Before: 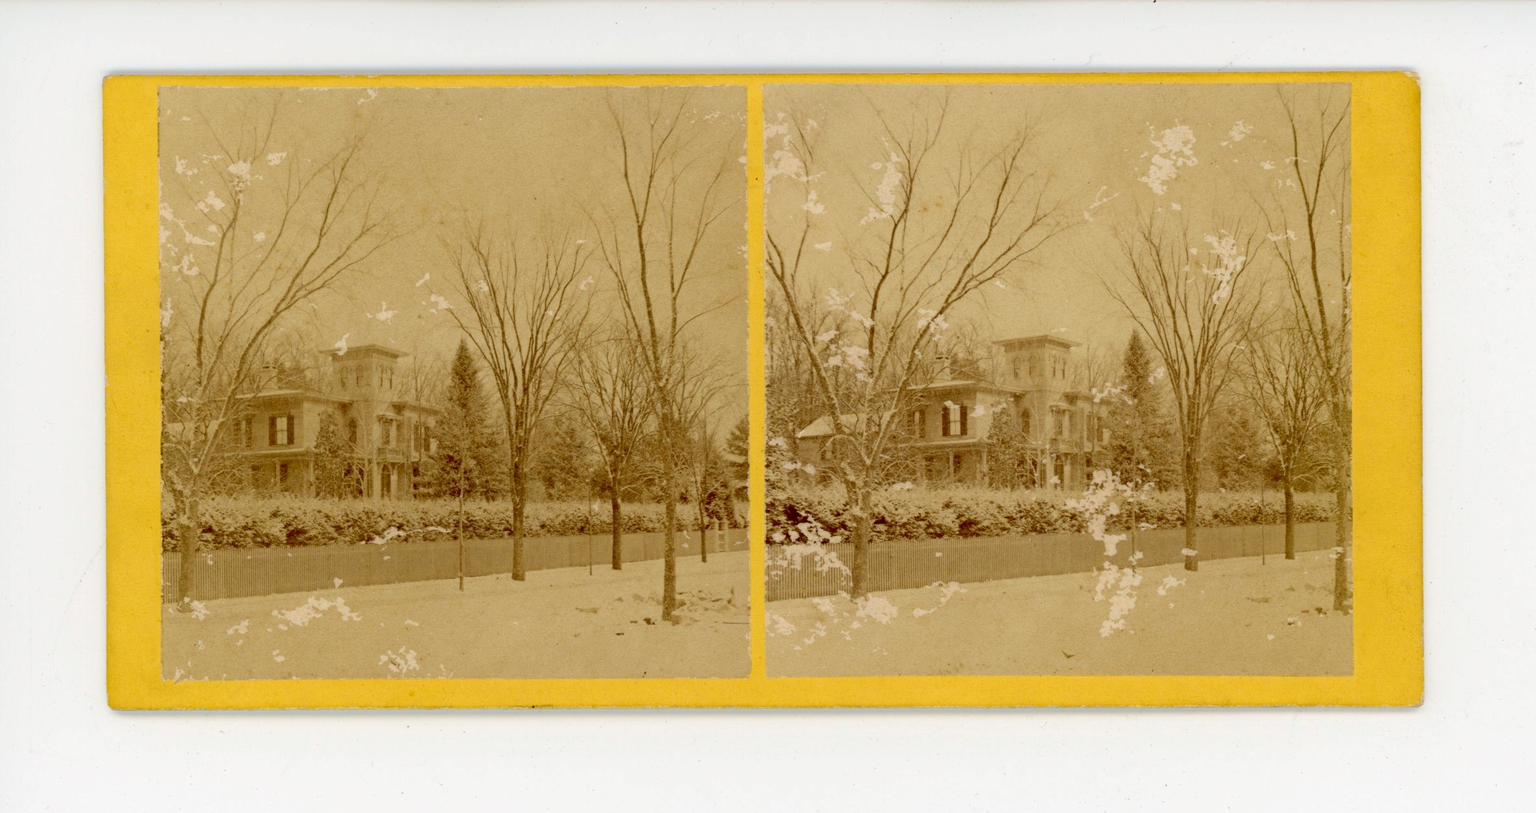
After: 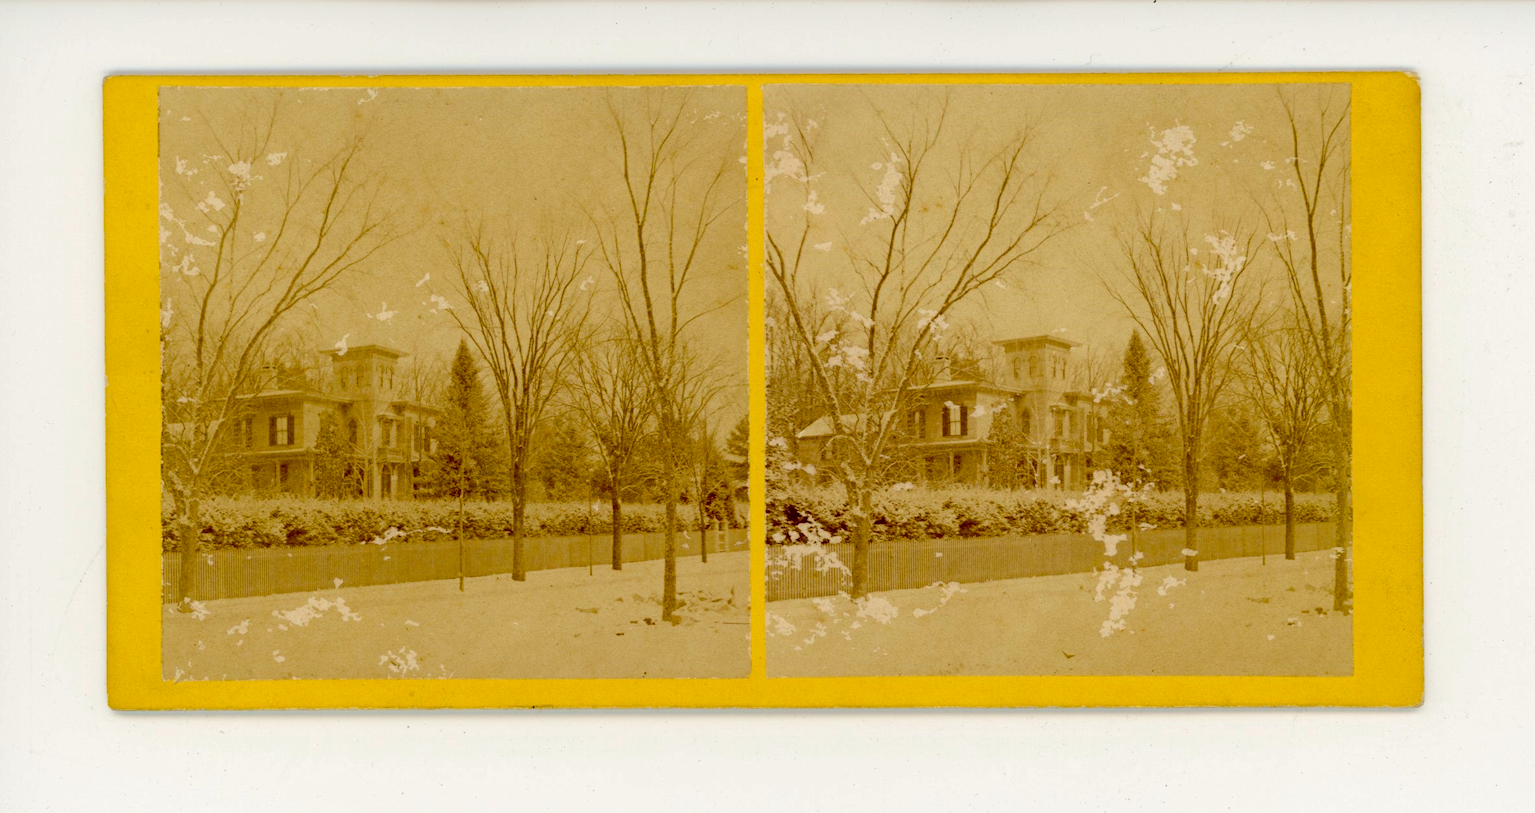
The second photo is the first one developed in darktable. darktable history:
color correction: highlights b* 3
shadows and highlights: shadows 25, highlights -25
color balance rgb: perceptual saturation grading › global saturation 35%, perceptual saturation grading › highlights -30%, perceptual saturation grading › shadows 35%, perceptual brilliance grading › global brilliance 3%, perceptual brilliance grading › highlights -3%, perceptual brilliance grading › shadows 3%
